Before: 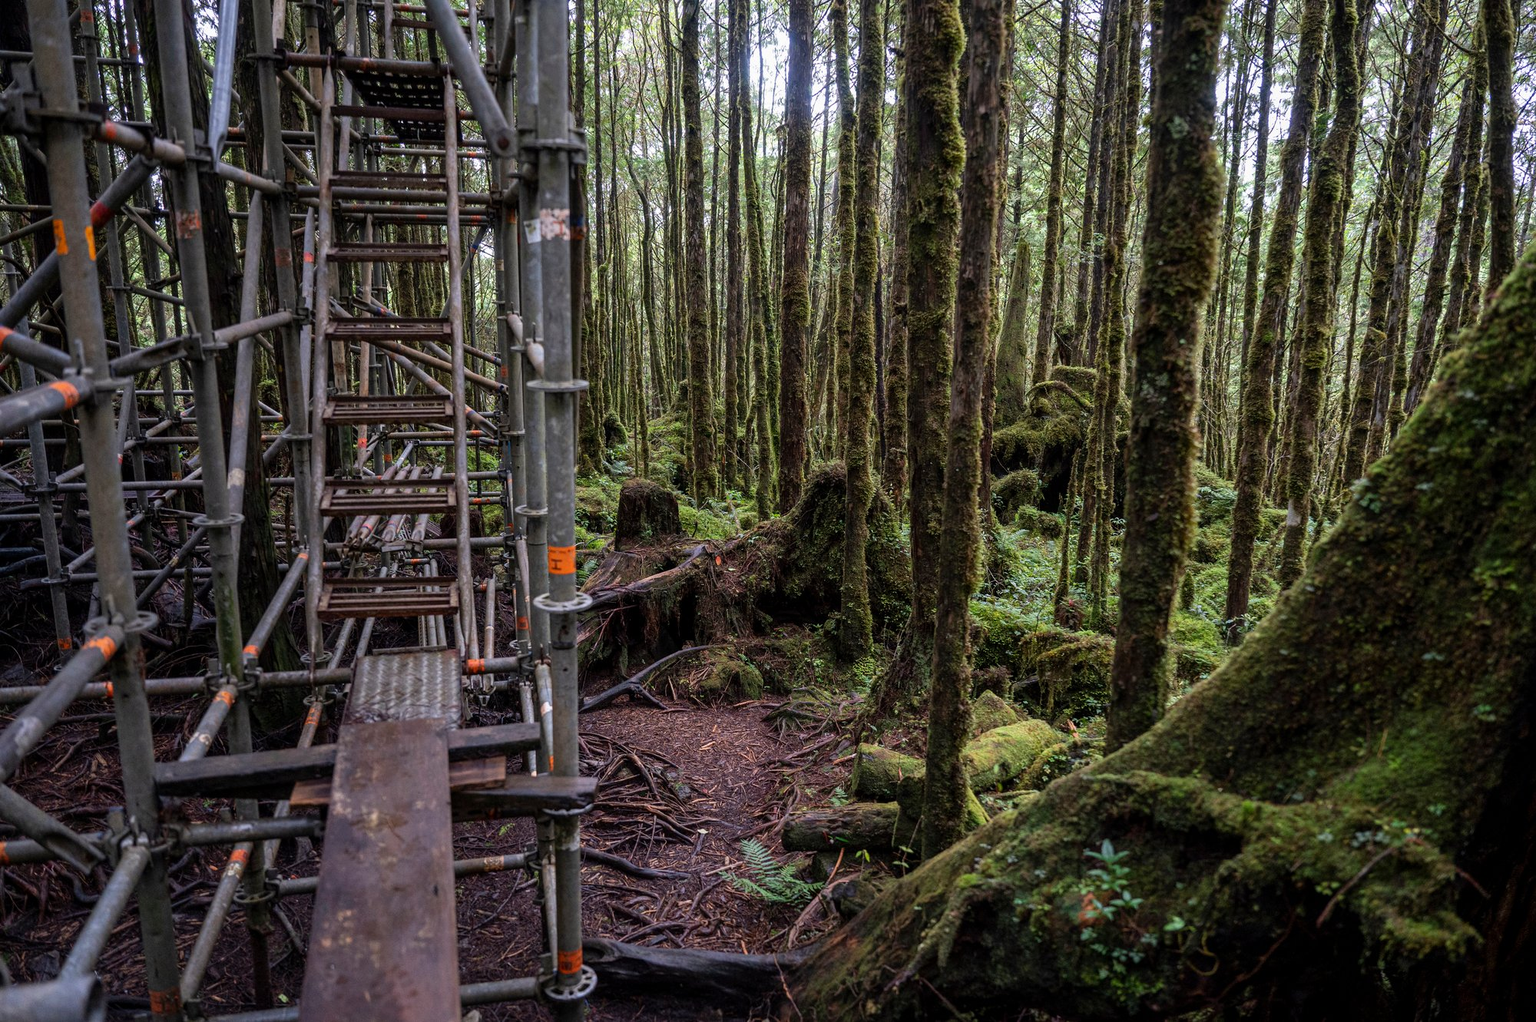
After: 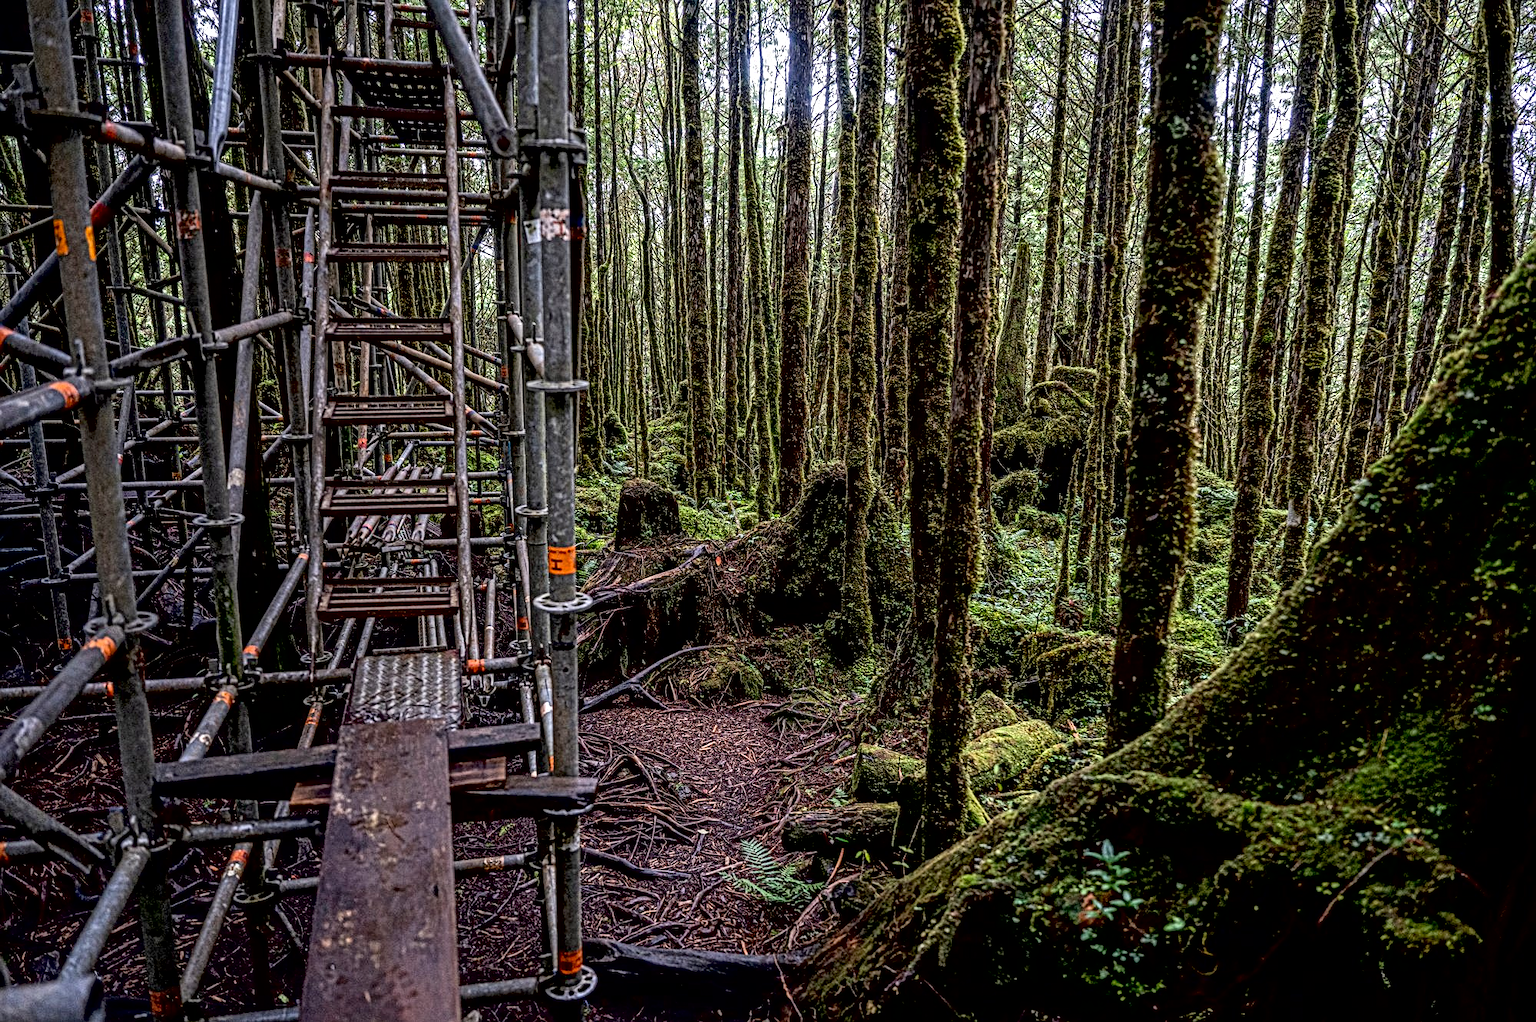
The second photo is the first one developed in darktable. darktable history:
exposure: black level correction 0.016, exposure -0.009 EV, compensate highlight preservation false
local contrast: mode bilateral grid, contrast 20, coarseness 3, detail 300%, midtone range 0.2
